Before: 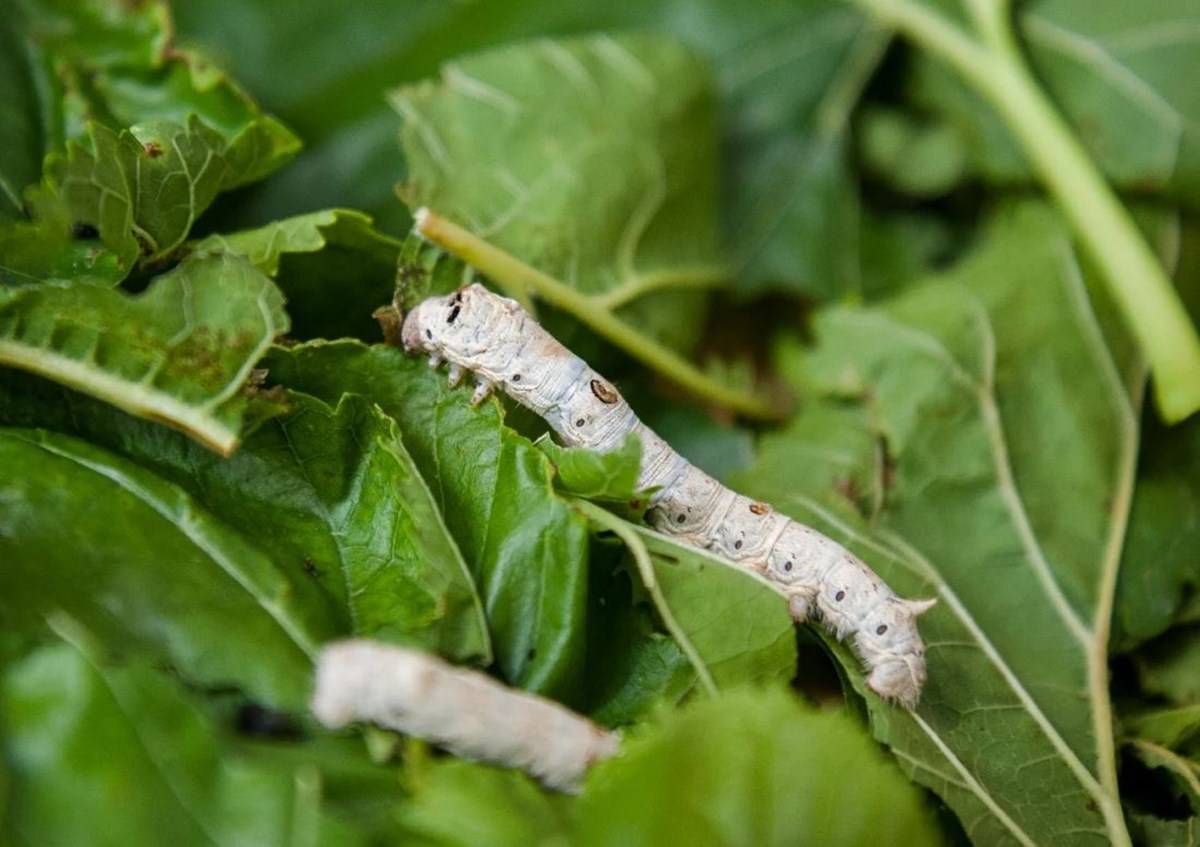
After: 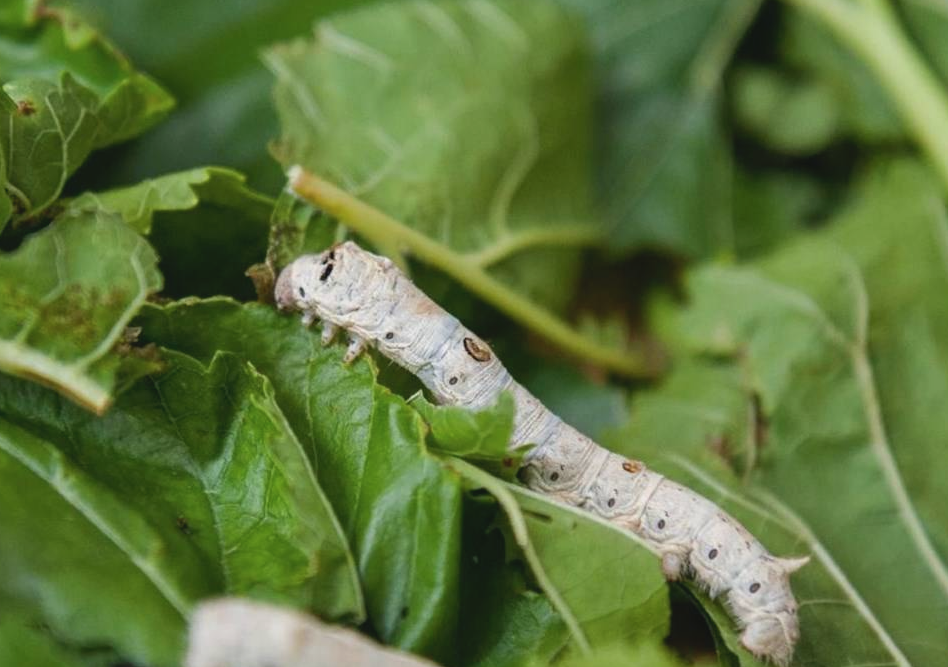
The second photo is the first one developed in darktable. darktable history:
crop and rotate: left 10.625%, top 5.072%, right 10.369%, bottom 16.113%
contrast brightness saturation: contrast -0.104, saturation -0.093
